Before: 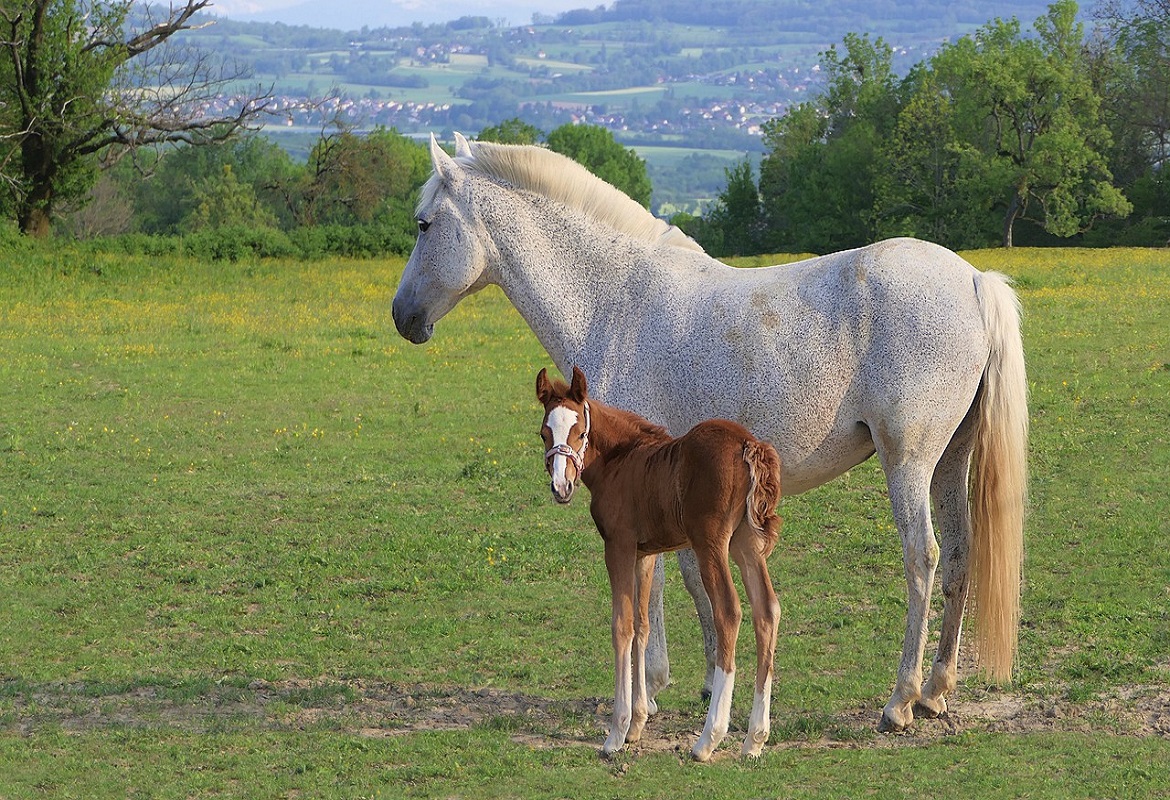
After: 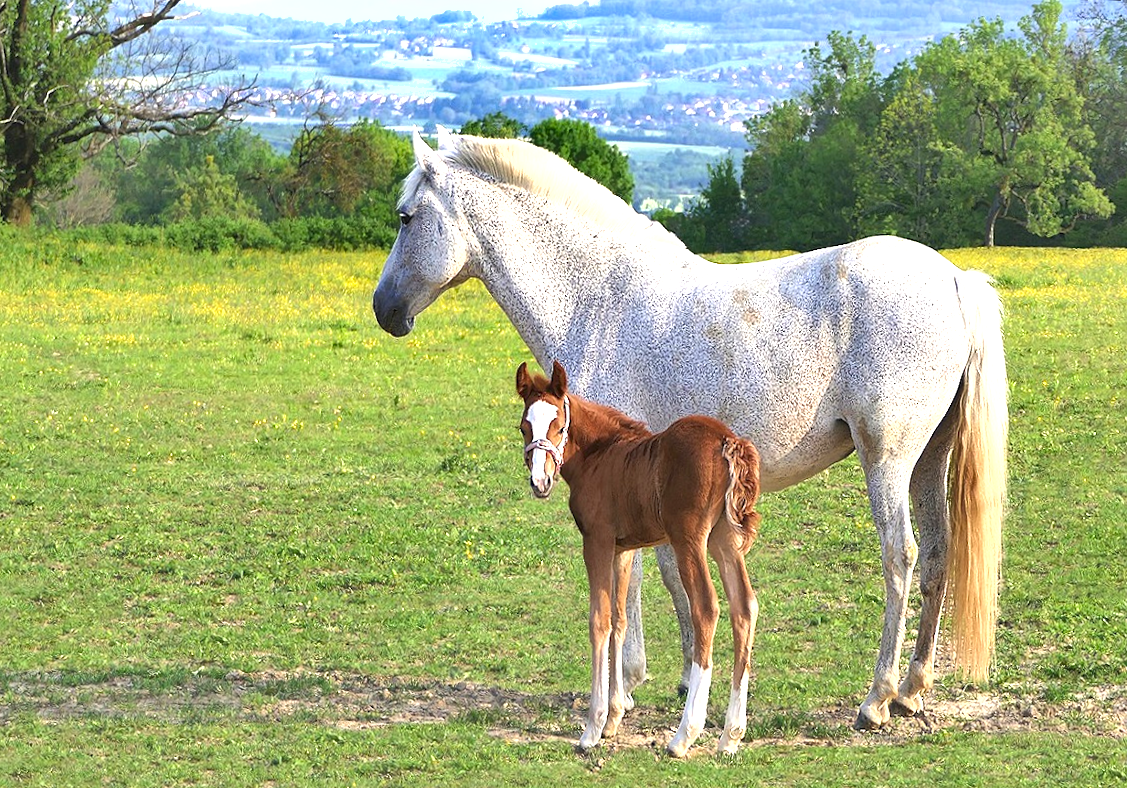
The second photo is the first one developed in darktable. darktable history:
shadows and highlights: soften with gaussian
crop and rotate: angle -2.38°
exposure: black level correction 0, exposure 1.2 EV, compensate exposure bias true, compensate highlight preservation false
rotate and perspective: rotation -1.75°, automatic cropping off
